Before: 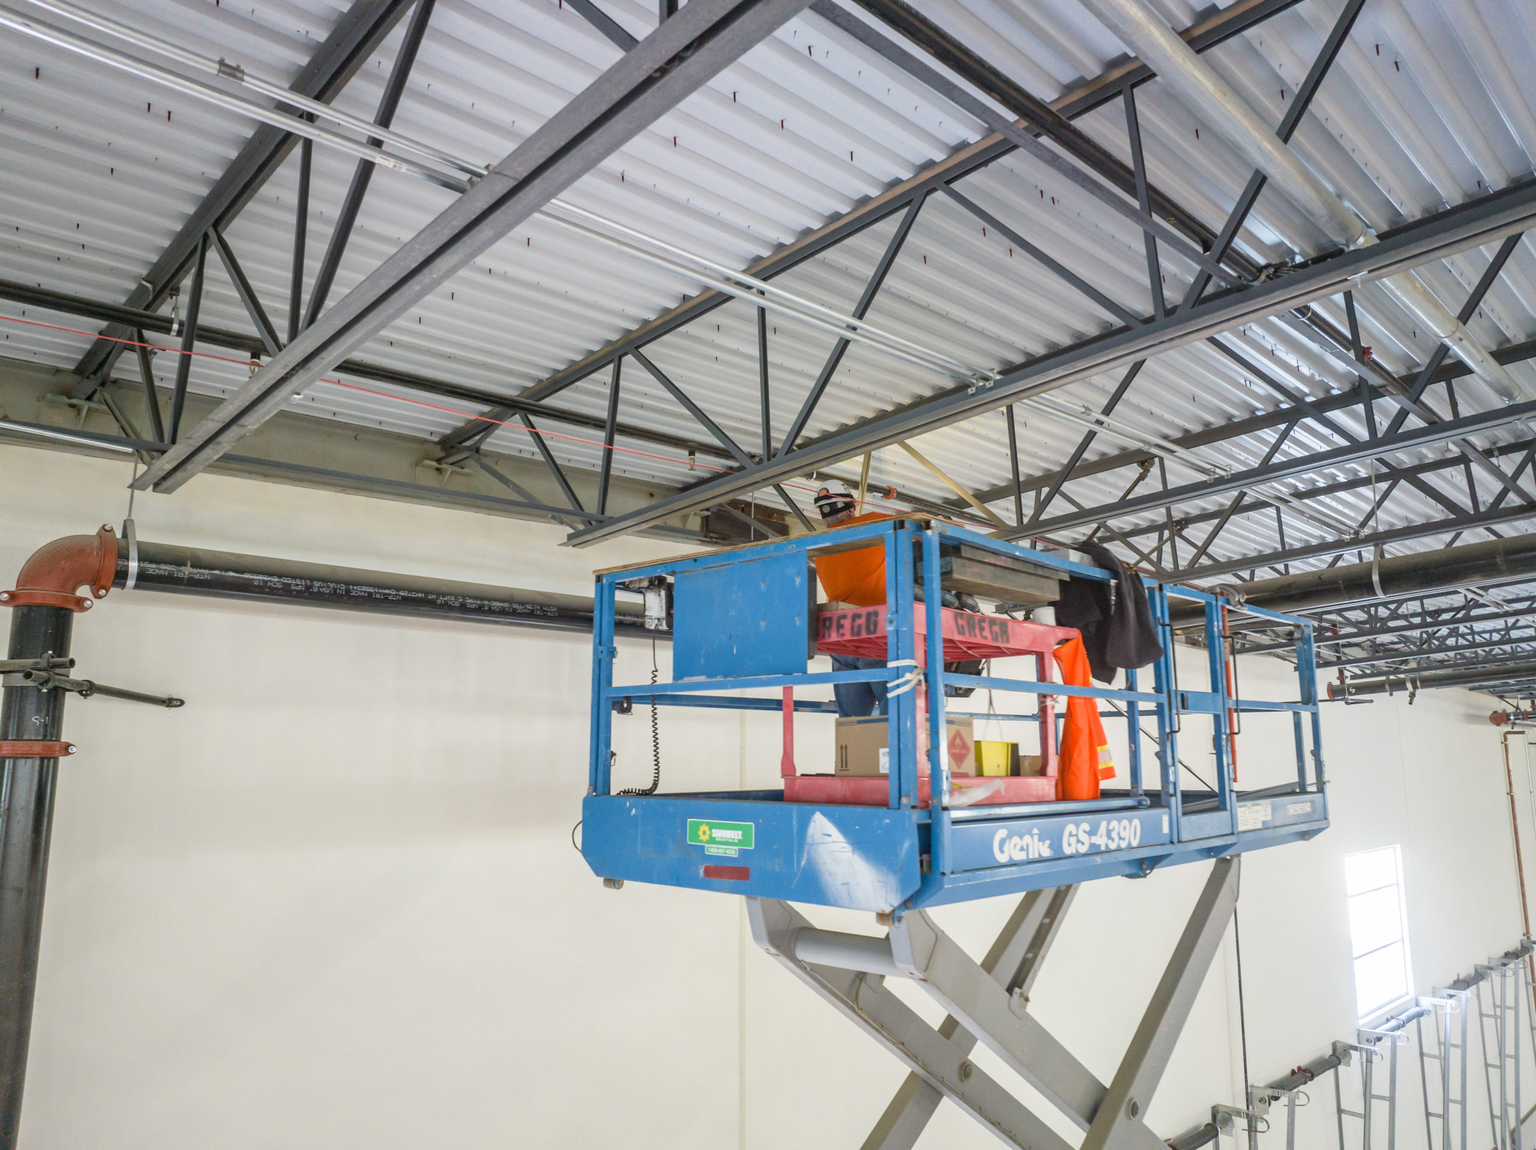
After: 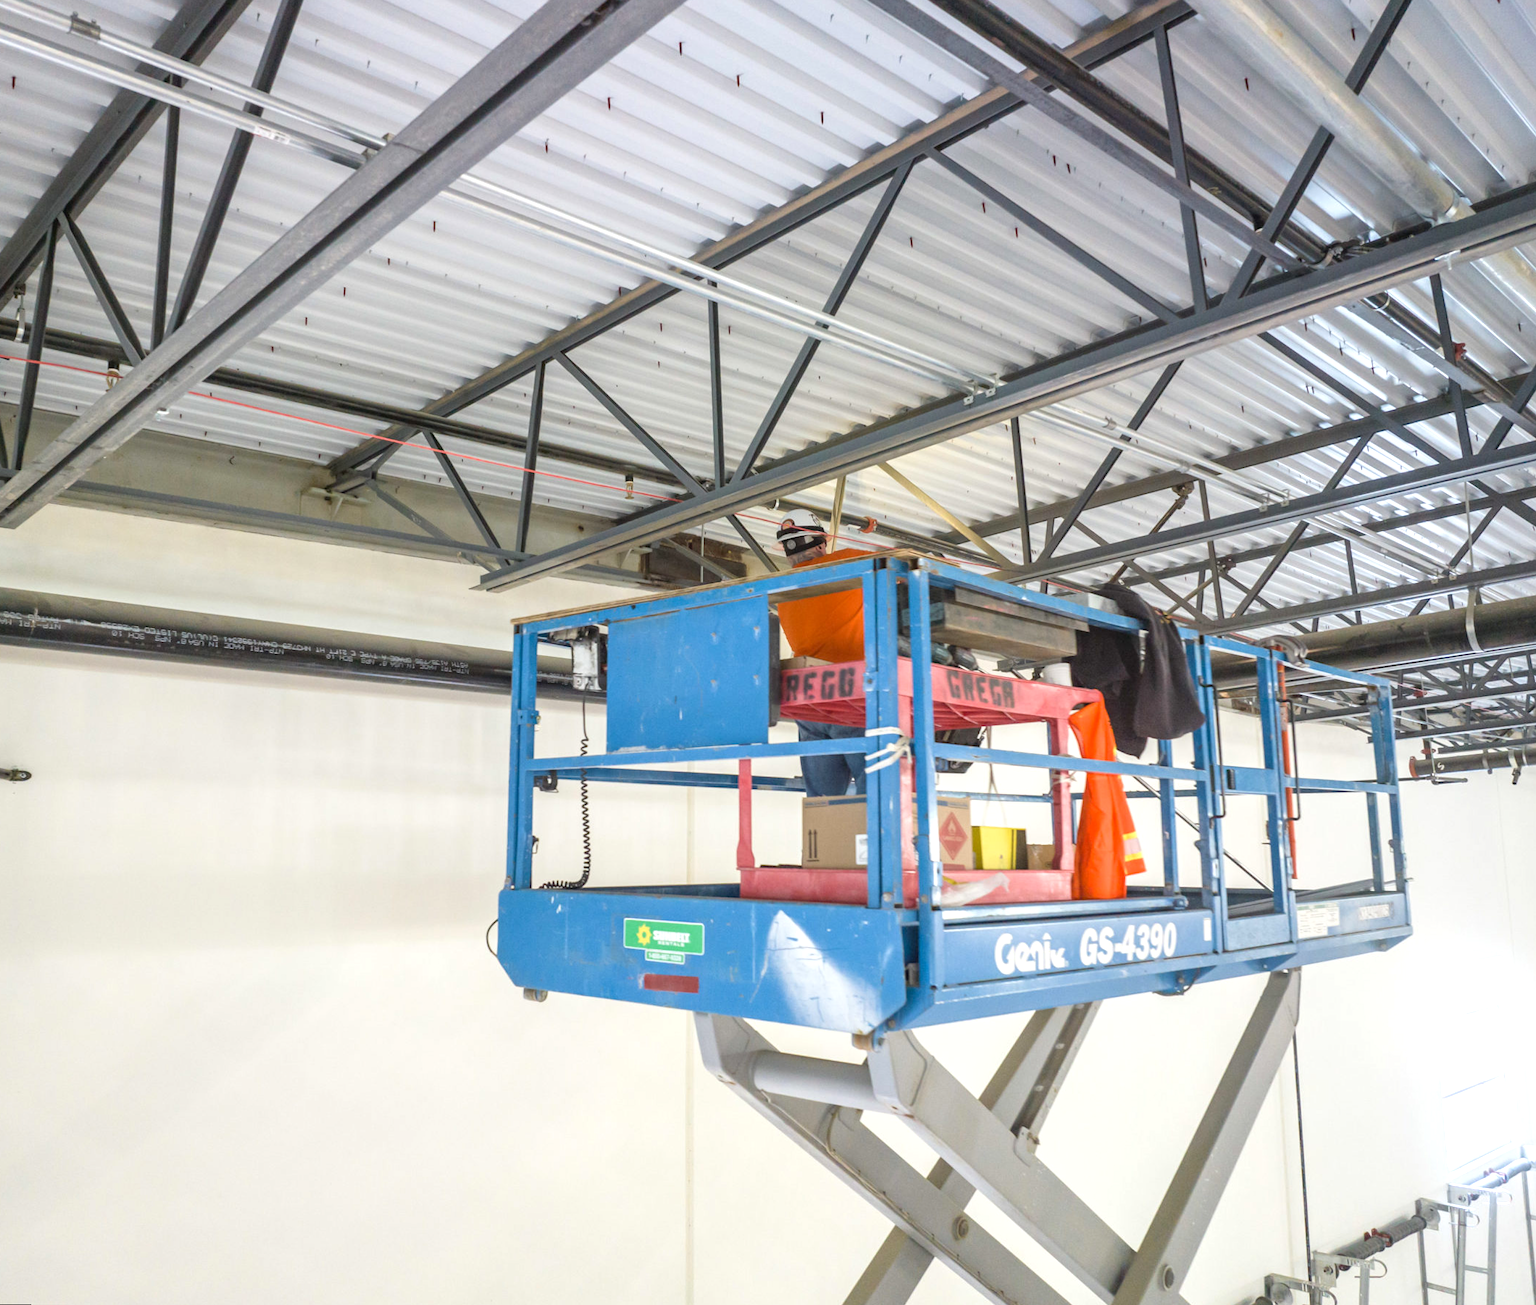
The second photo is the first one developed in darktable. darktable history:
exposure: black level correction 0.001, exposure 1.719 EV, compensate exposure bias true, compensate highlight preservation false
rotate and perspective: lens shift (horizontal) -0.055, automatic cropping off
crop: left 9.807%, top 6.259%, right 7.334%, bottom 2.177%
